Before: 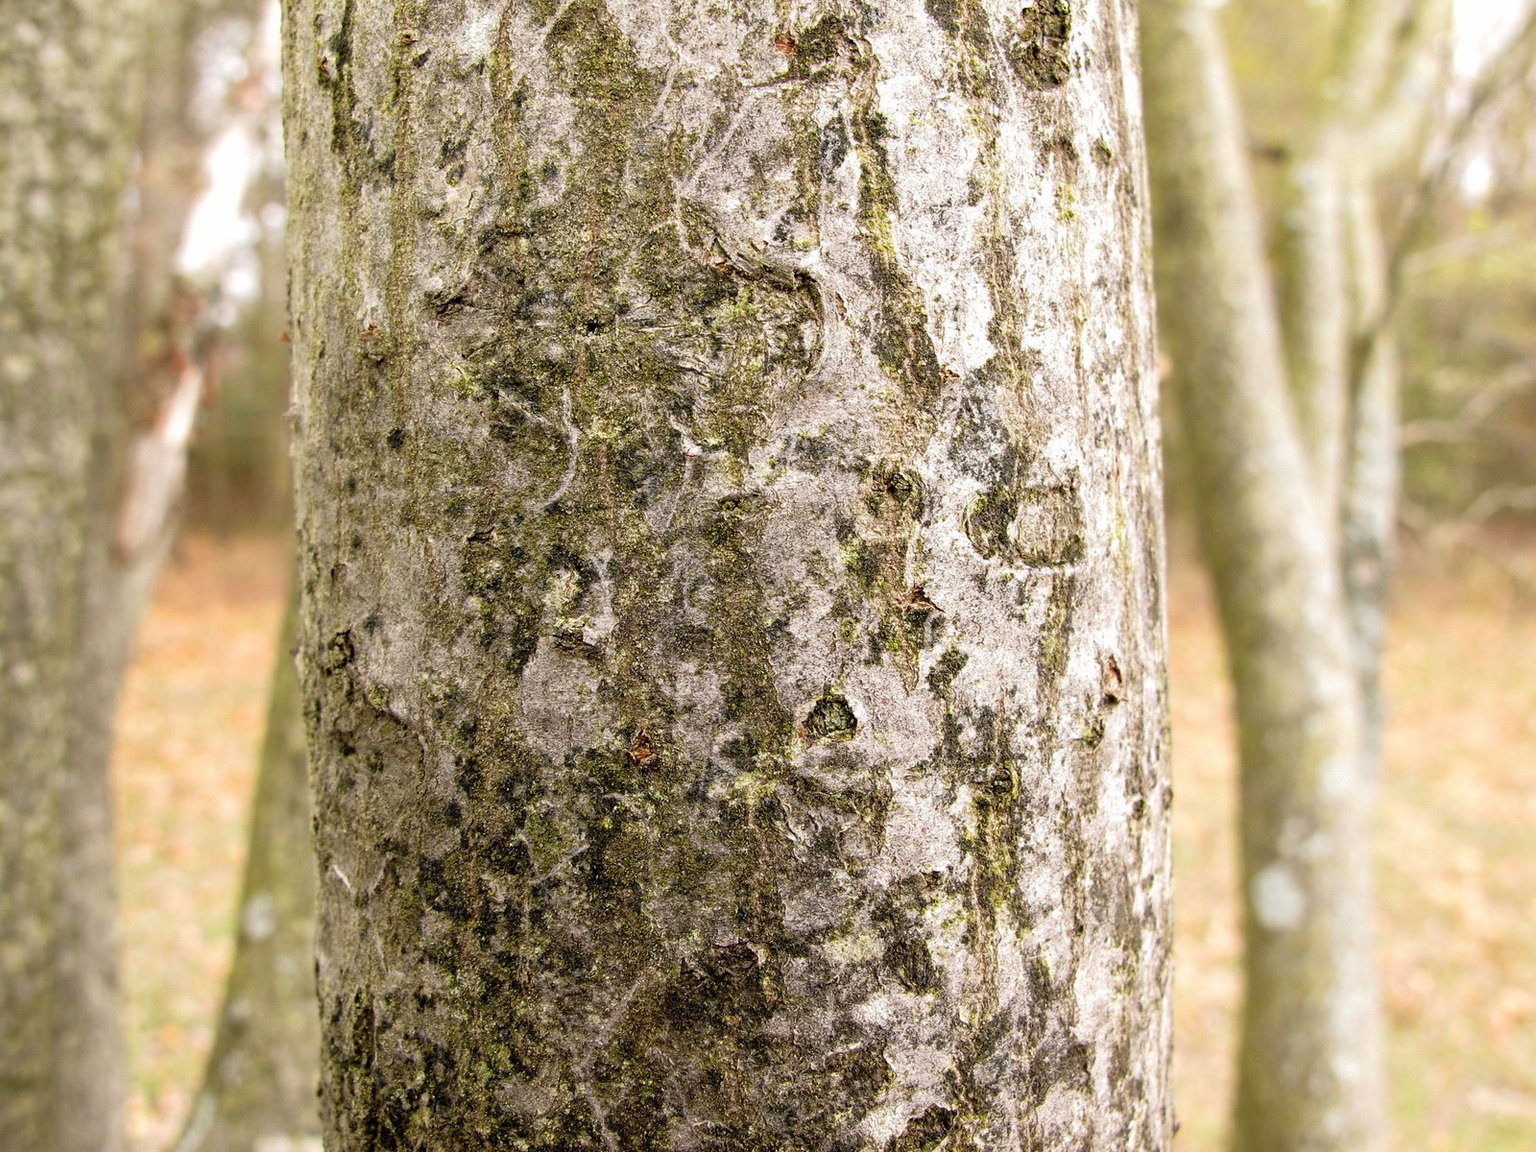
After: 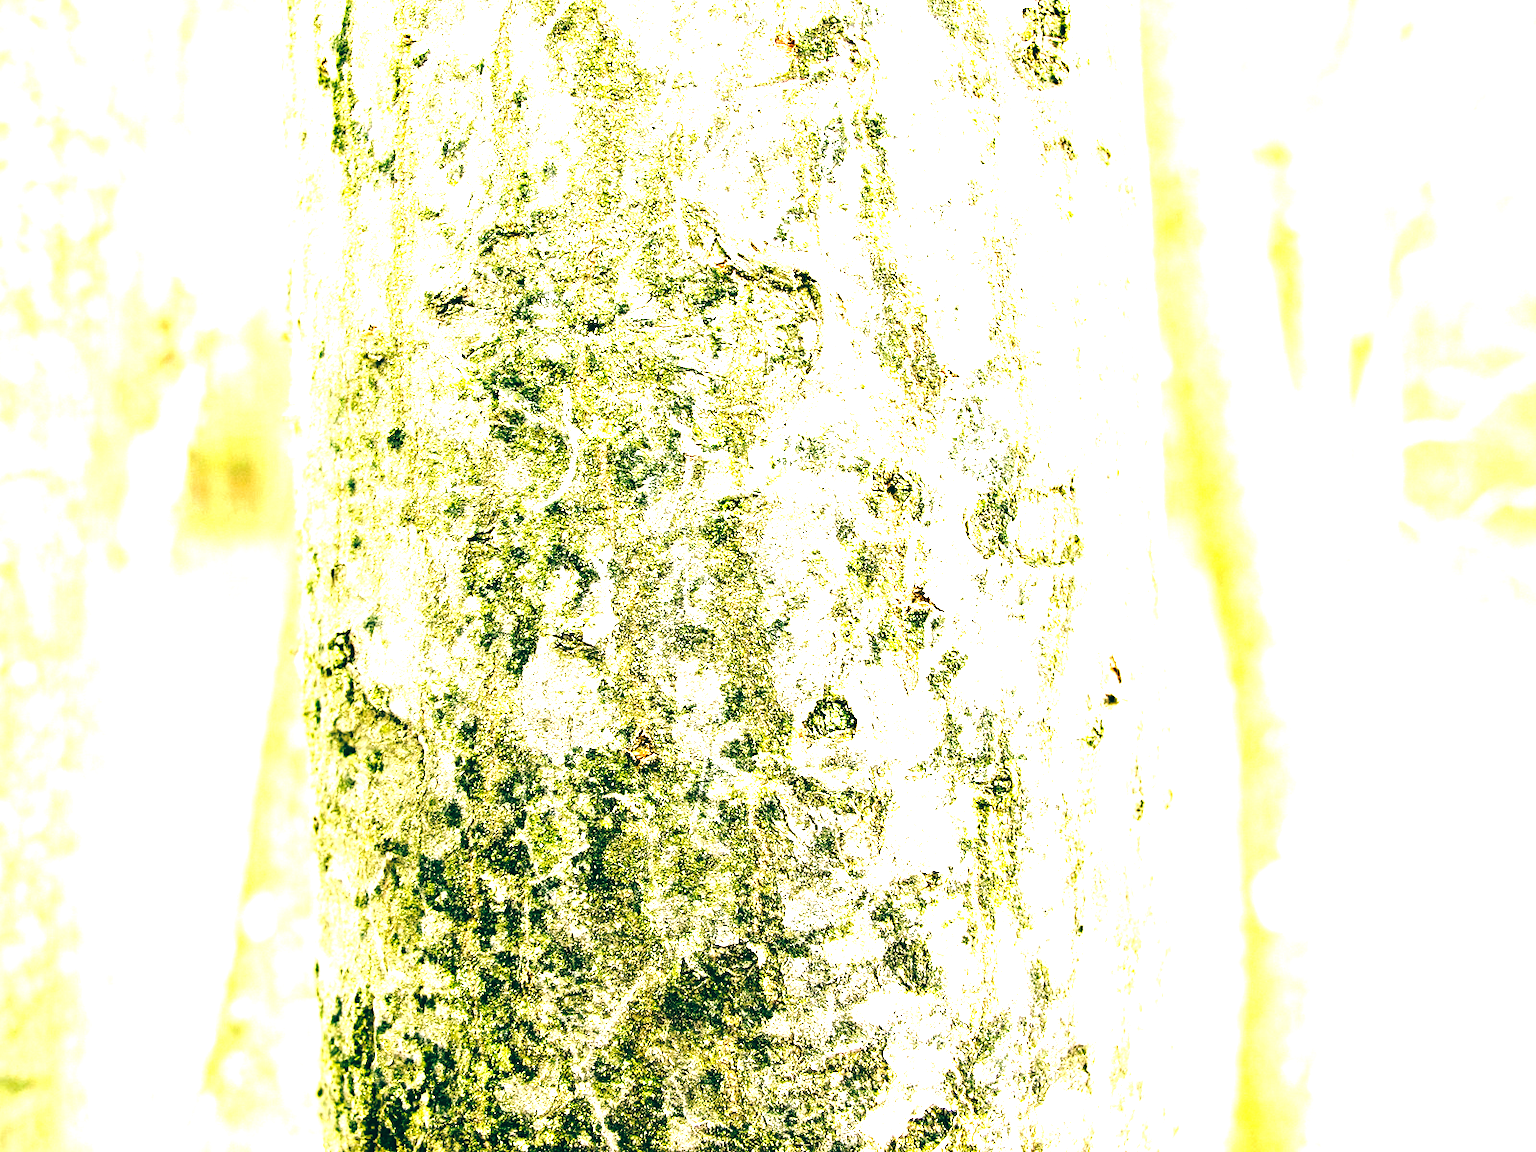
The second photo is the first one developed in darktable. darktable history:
color balance: lift [1.005, 0.99, 1.007, 1.01], gamma [1, 1.034, 1.032, 0.966], gain [0.873, 1.055, 1.067, 0.933]
exposure: exposure 0.6 EV, compensate highlight preservation false
levels: levels [0.012, 0.367, 0.697]
base curve: curves: ch0 [(0, 0) (0.032, 0.037) (0.105, 0.228) (0.435, 0.76) (0.856, 0.983) (1, 1)], preserve colors none
